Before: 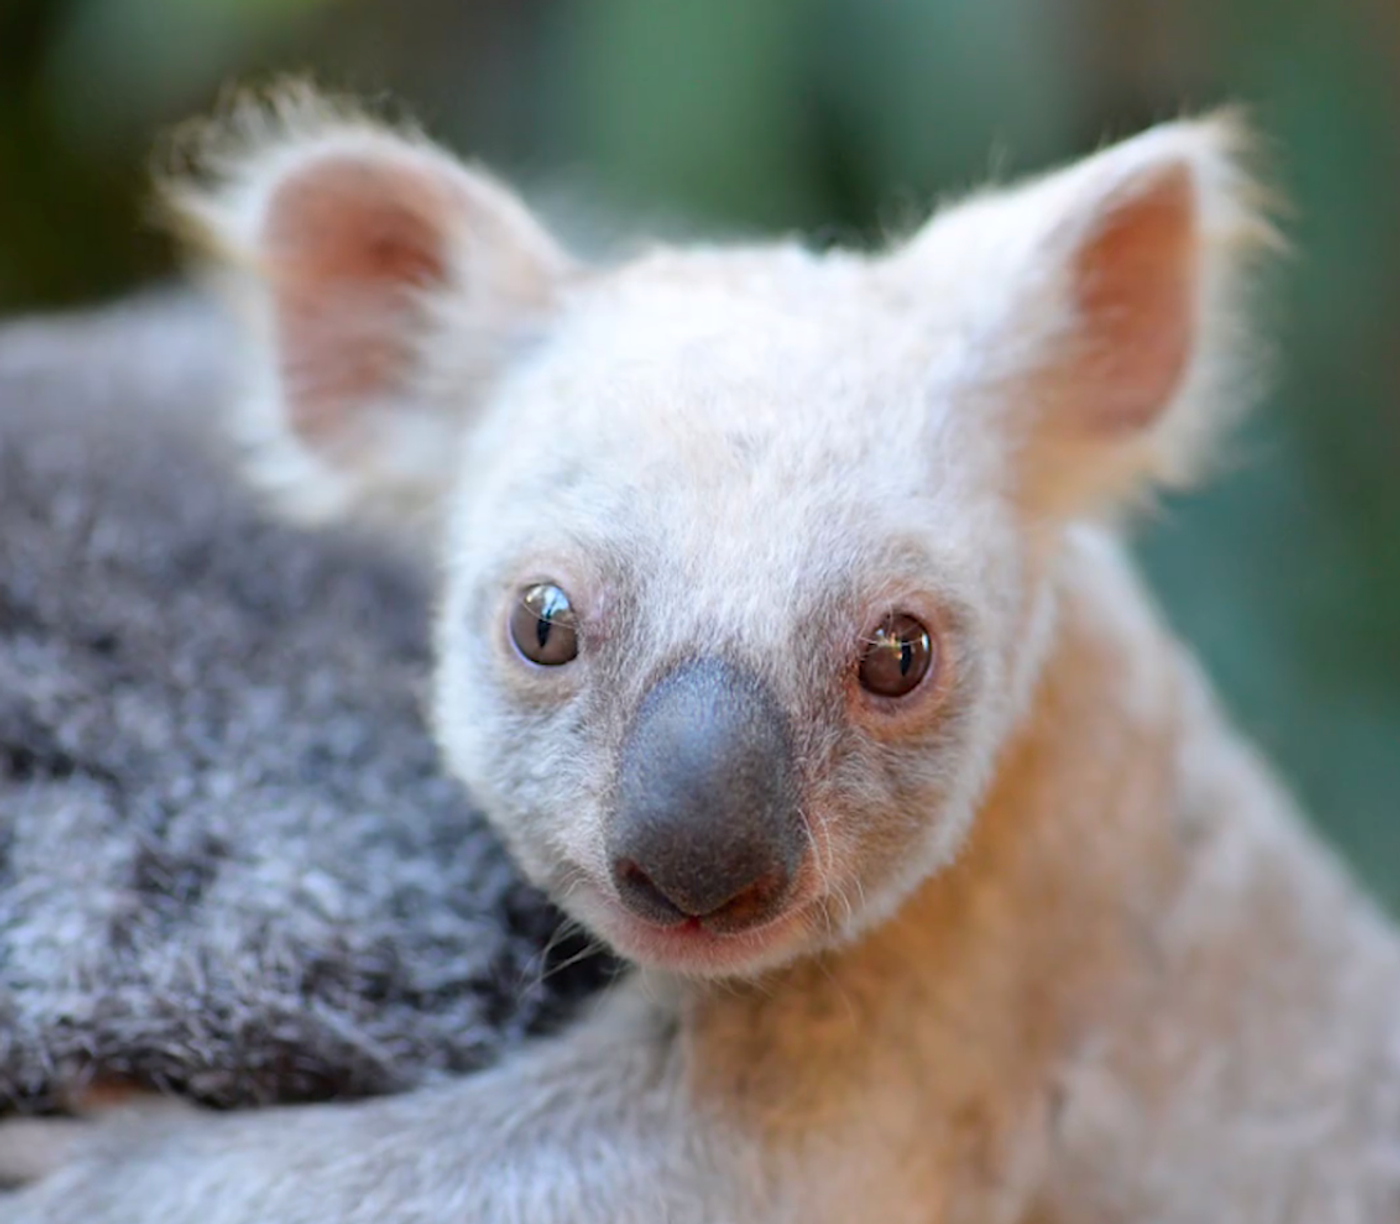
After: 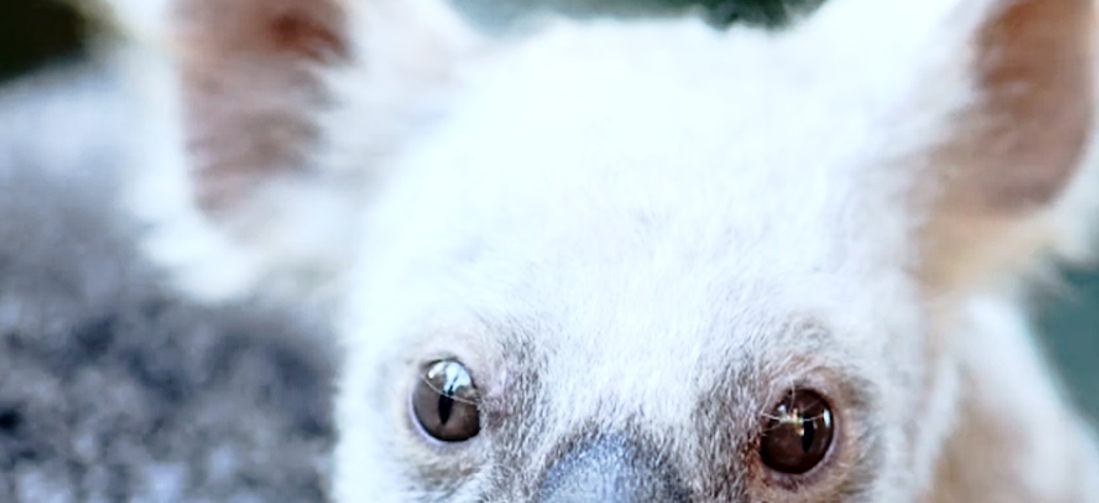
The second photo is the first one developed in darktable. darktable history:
color calibration: illuminant F (fluorescent), F source F9 (Cool White Deluxe 4150 K) – high CRI, x 0.374, y 0.373, temperature 4155.79 K
contrast brightness saturation: contrast 0.25, saturation -0.321
tone curve: curves: ch0 [(0.024, 0) (0.075, 0.034) (0.145, 0.098) (0.257, 0.259) (0.408, 0.45) (0.611, 0.64) (0.81, 0.857) (1, 1)]; ch1 [(0, 0) (0.287, 0.198) (0.501, 0.506) (0.56, 0.57) (0.712, 0.777) (0.976, 0.992)]; ch2 [(0, 0) (0.5, 0.5) (0.523, 0.552) (0.59, 0.603) (0.681, 0.754) (1, 1)], preserve colors none
crop: left 7.004%, top 18.381%, right 14.47%, bottom 40.495%
local contrast: on, module defaults
